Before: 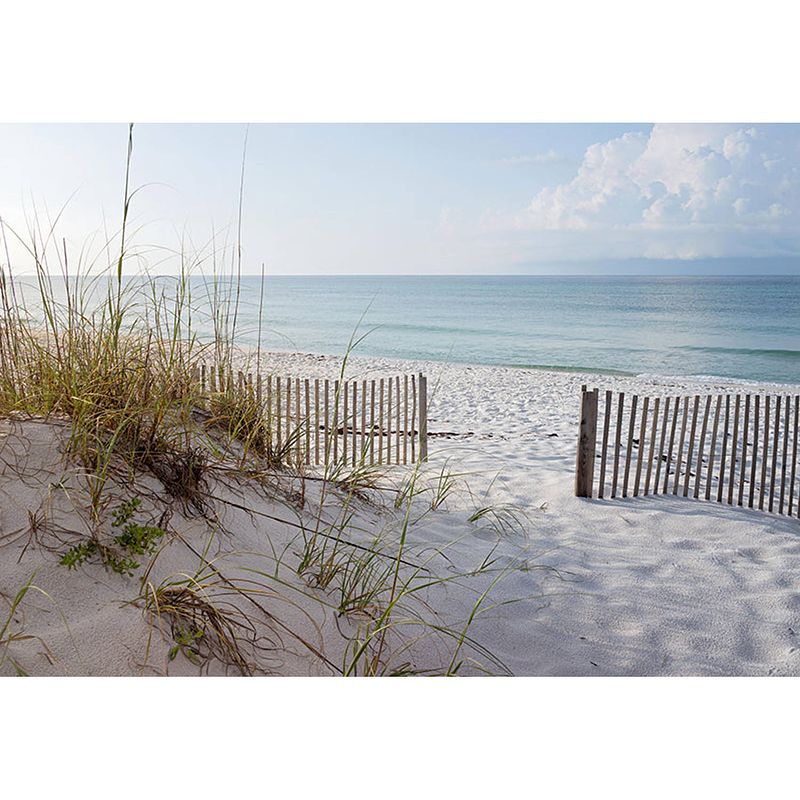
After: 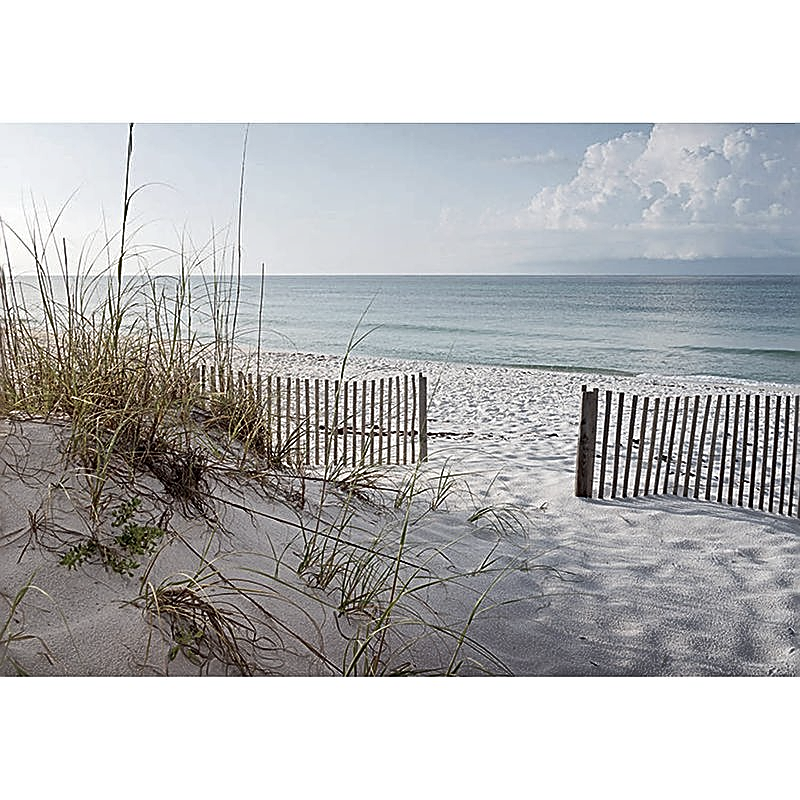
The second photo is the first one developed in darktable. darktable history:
shadows and highlights: white point adjustment 0.054, soften with gaussian
contrast brightness saturation: contrast 0.096, saturation -0.37
sharpen: amount 0.89
